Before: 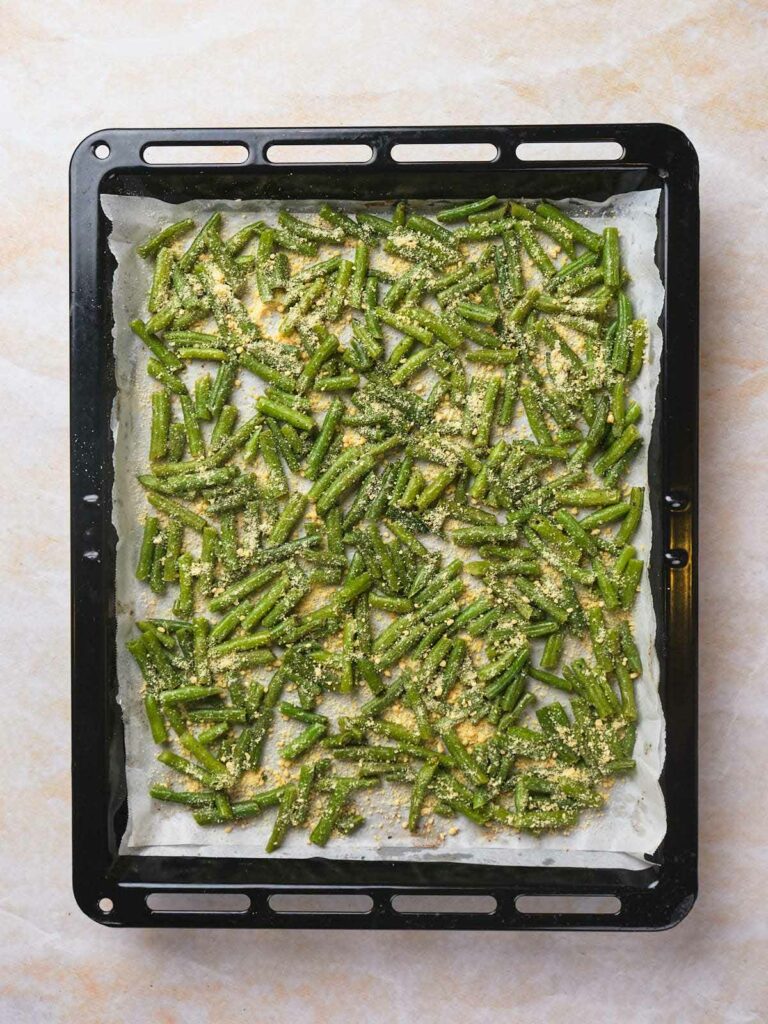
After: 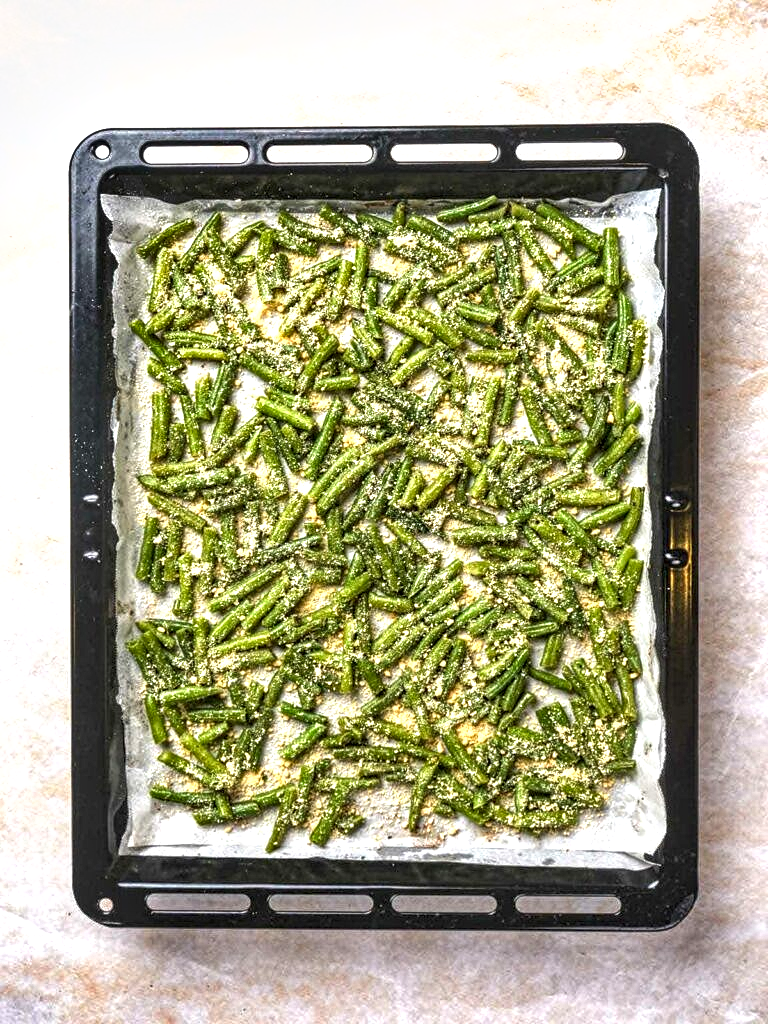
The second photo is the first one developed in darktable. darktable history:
shadows and highlights: soften with gaussian
contrast equalizer: y [[0.502, 0.517, 0.543, 0.576, 0.611, 0.631], [0.5 ×6], [0.5 ×6], [0 ×6], [0 ×6]]
exposure: black level correction 0, exposure 0.694 EV, compensate highlight preservation false
local contrast: highlights 62%, detail 143%, midtone range 0.432
